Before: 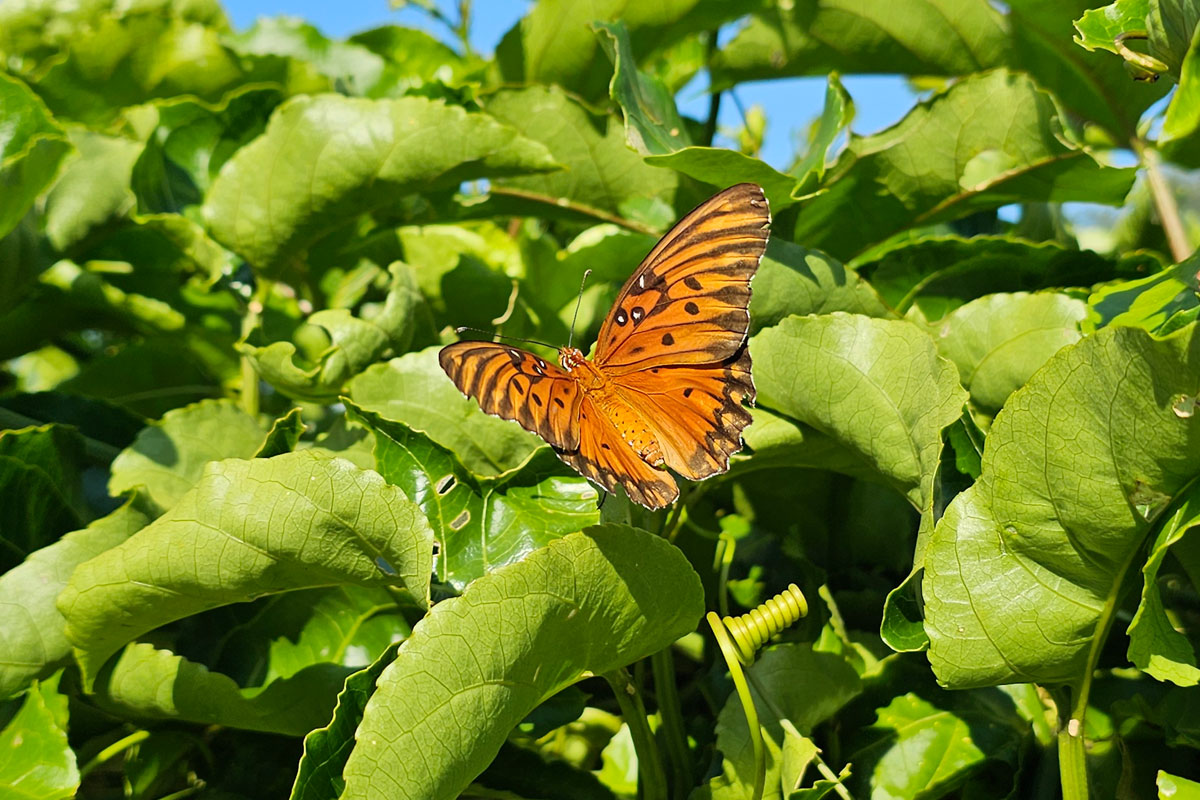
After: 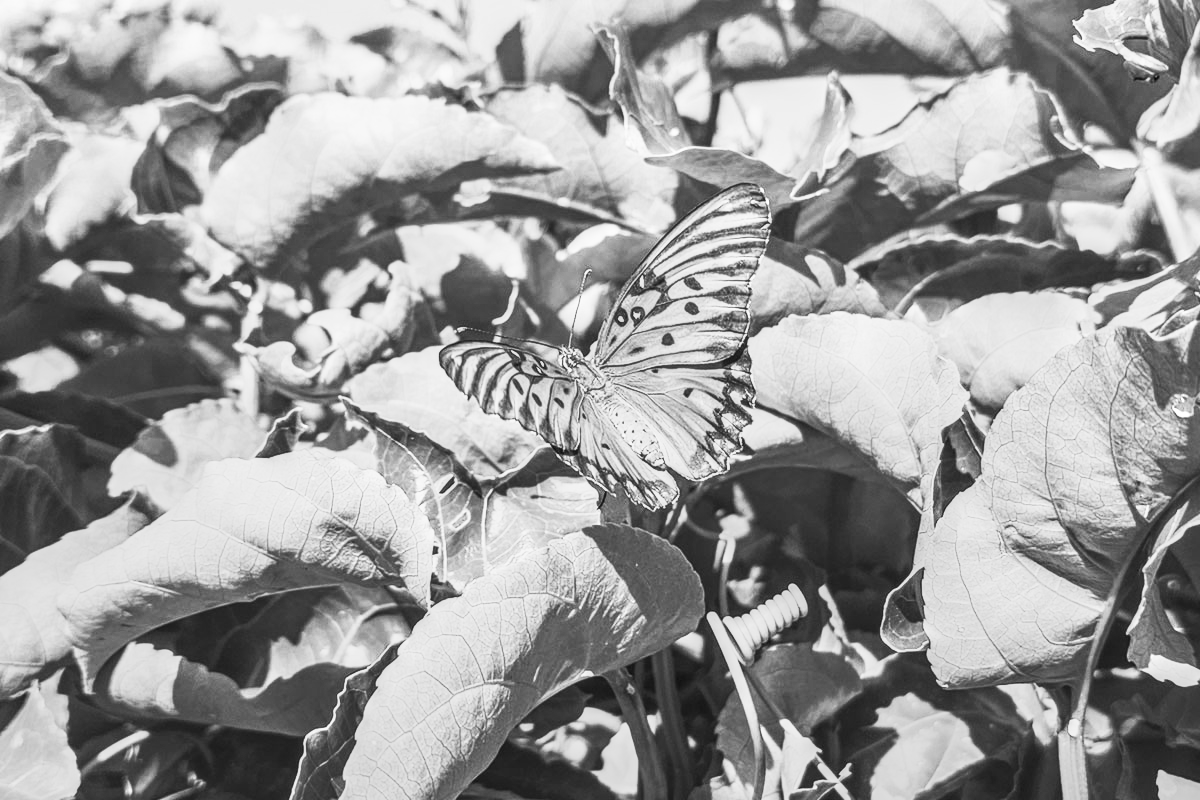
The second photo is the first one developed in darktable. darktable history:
local contrast: highlights 0%, shadows 0%, detail 133%
contrast brightness saturation: contrast 0.53, brightness 0.47, saturation -1
